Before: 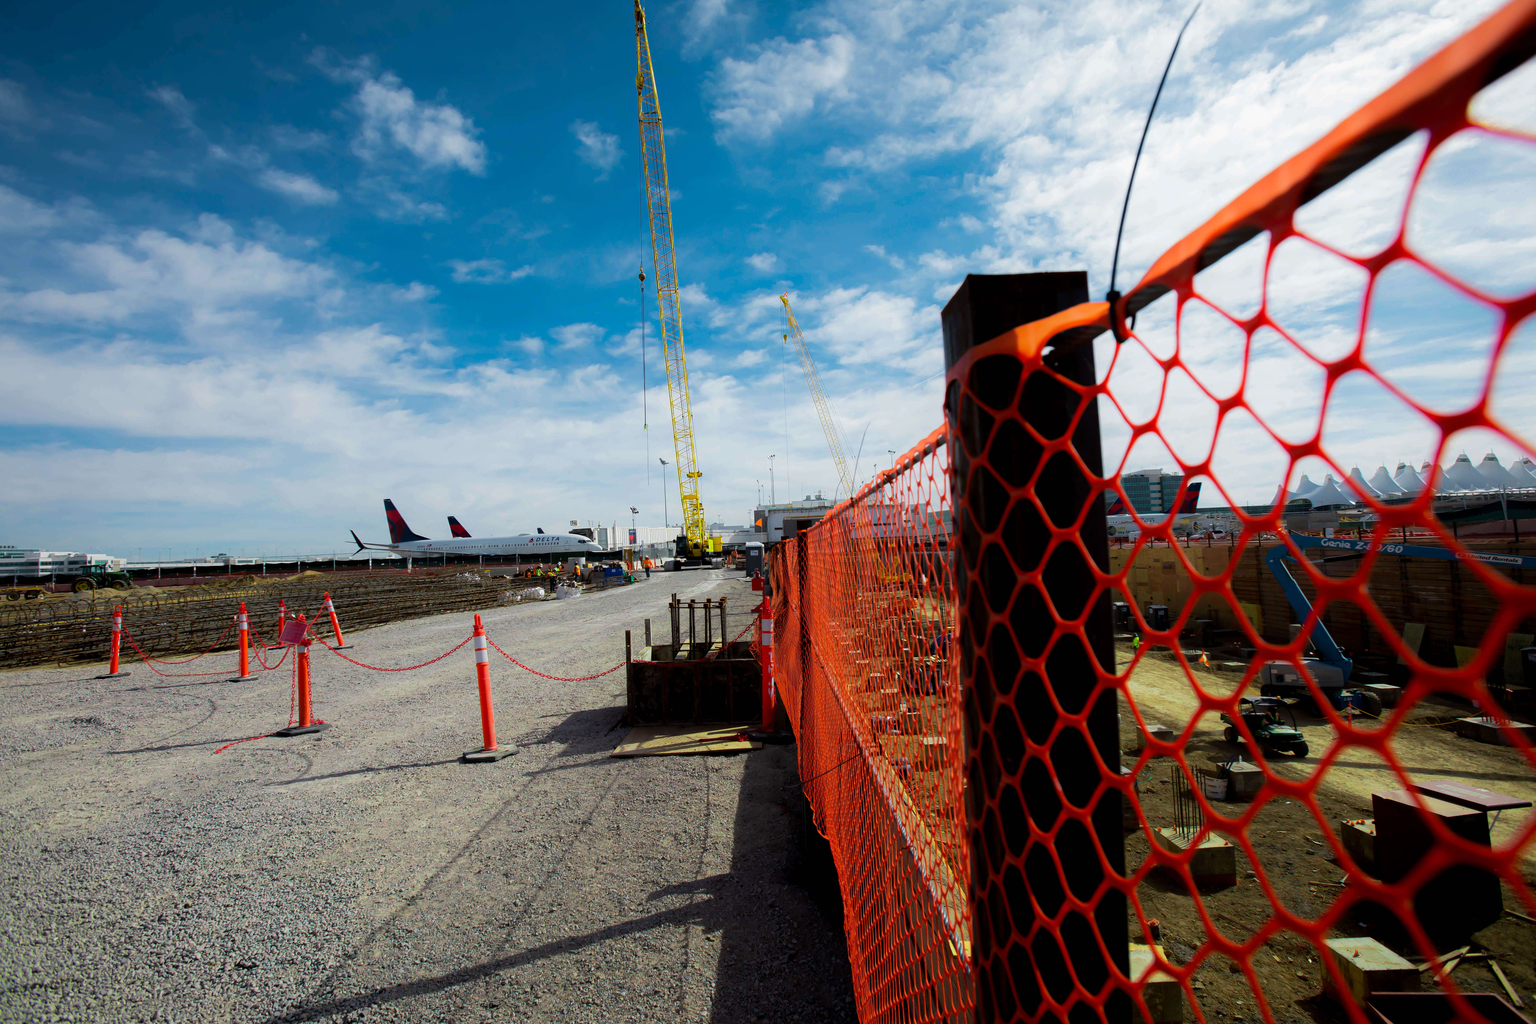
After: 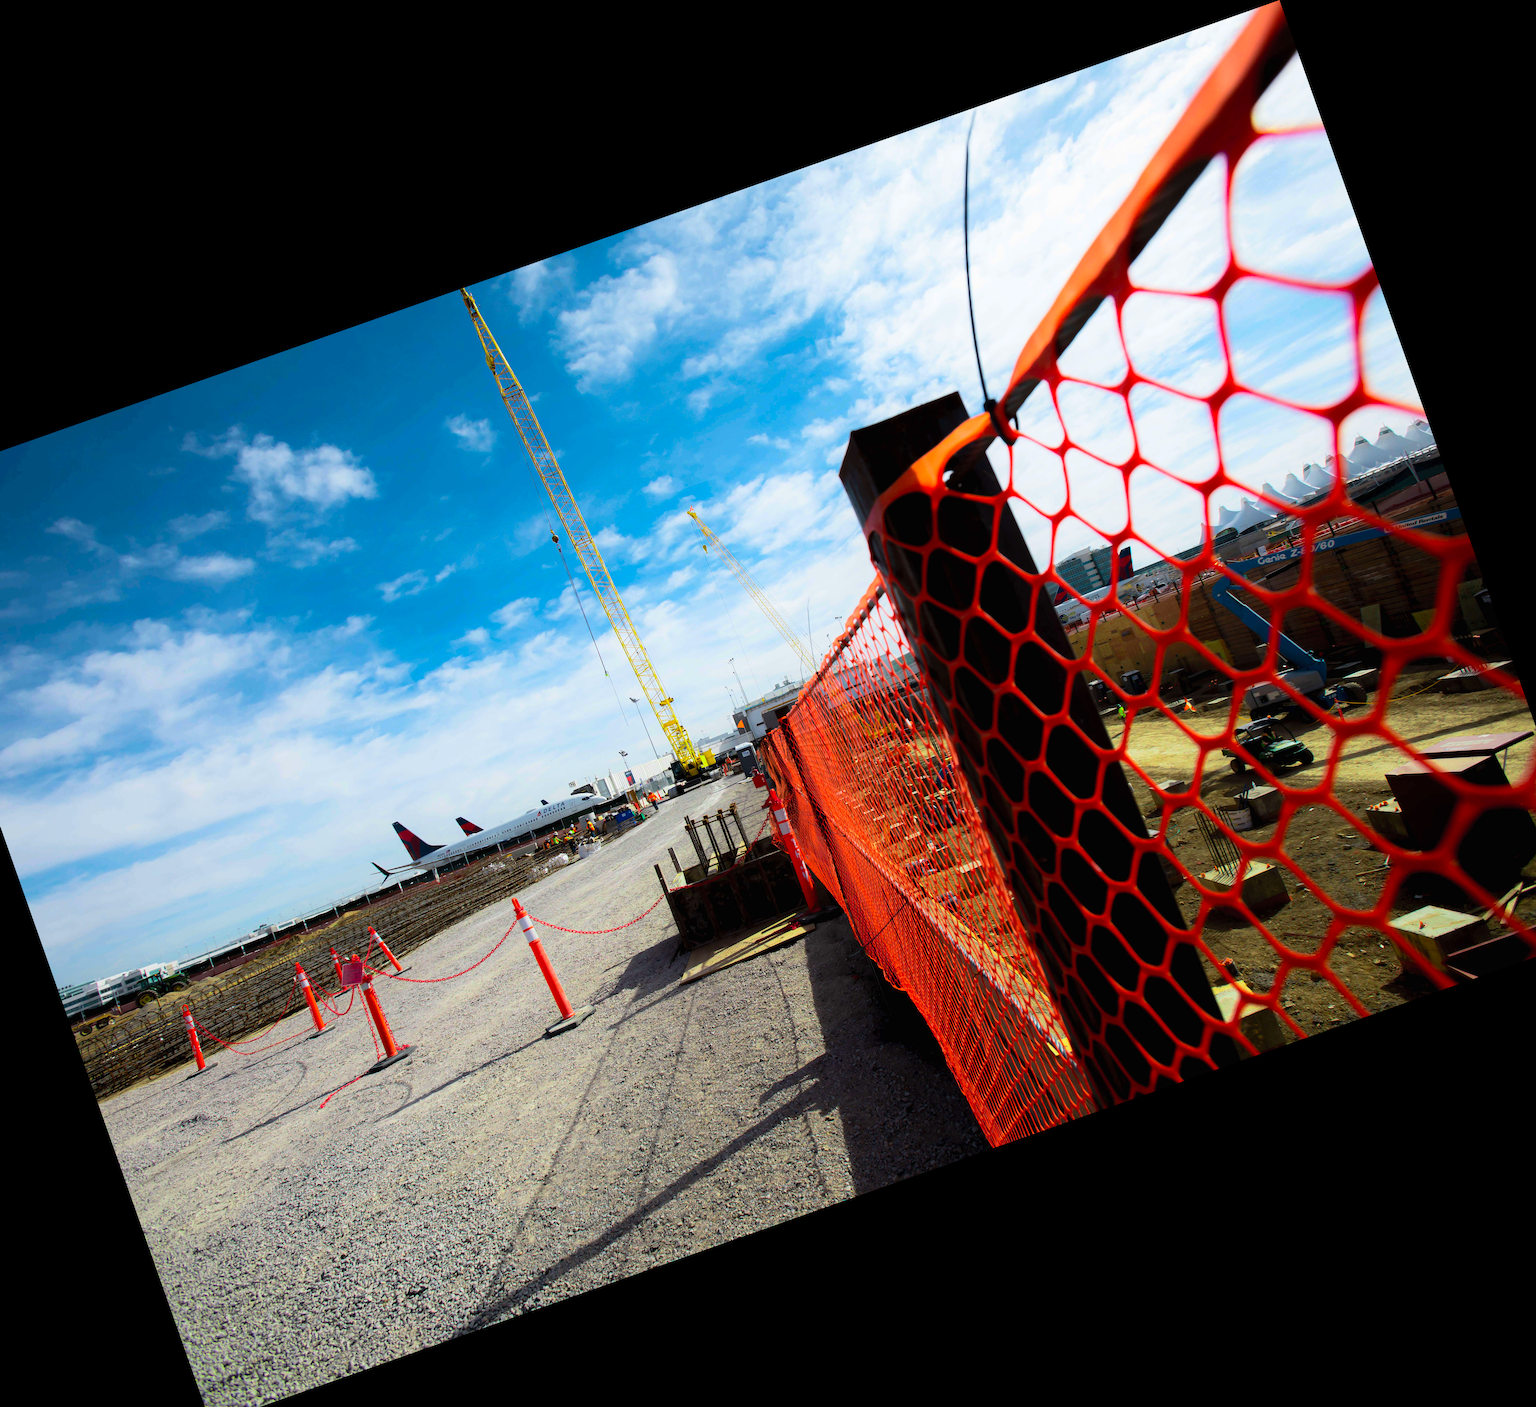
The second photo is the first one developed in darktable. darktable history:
crop and rotate: angle 19.43°, left 6.812%, right 4.125%, bottom 1.087%
contrast brightness saturation: contrast 0.2, brightness 0.16, saturation 0.22
